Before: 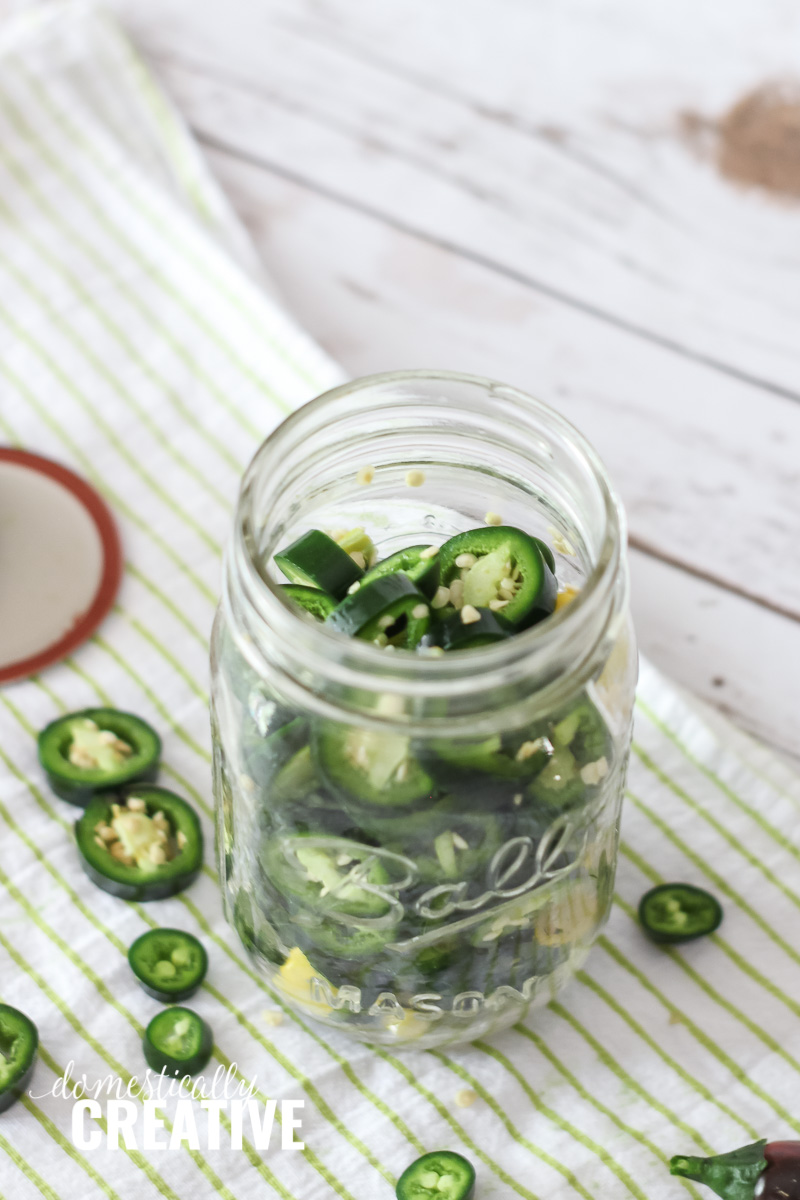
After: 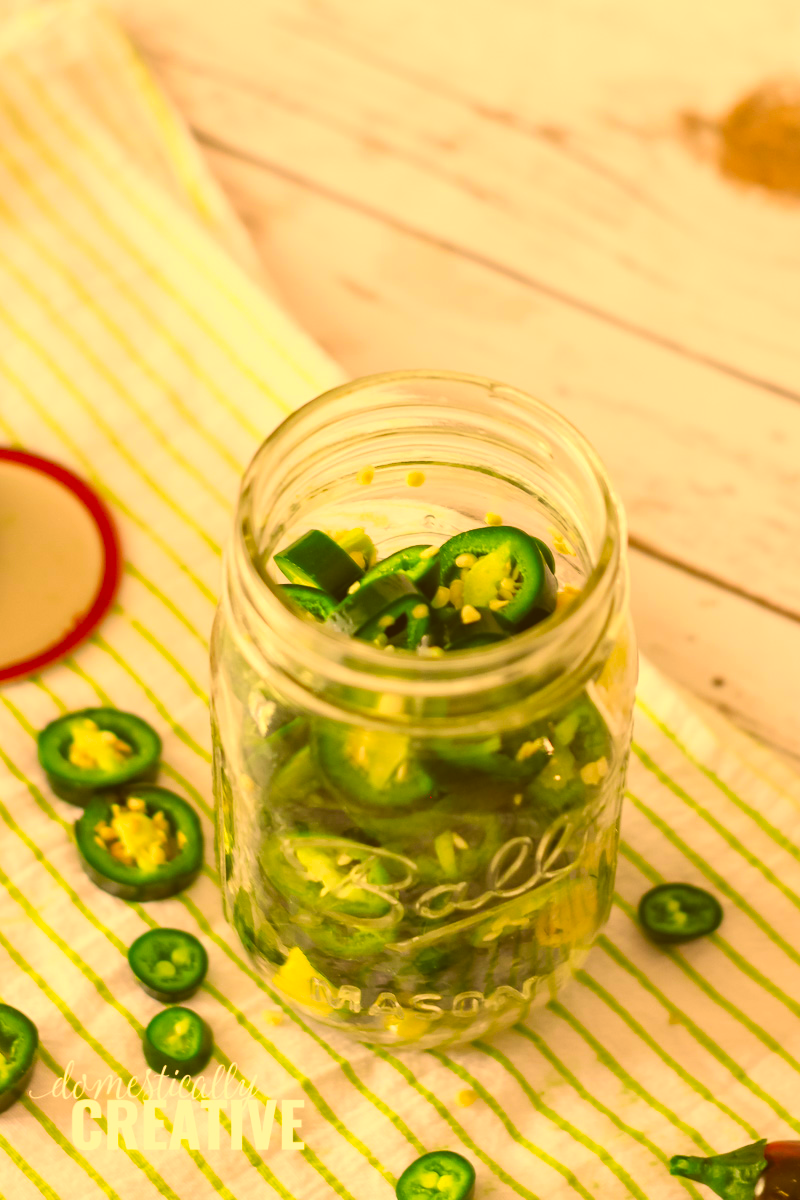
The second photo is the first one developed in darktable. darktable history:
exposure: black level correction -0.007, exposure 0.068 EV, compensate exposure bias true, compensate highlight preservation false
color correction: highlights a* 10.73, highlights b* 30.23, shadows a* 2.91, shadows b* 17.74, saturation 1.74
